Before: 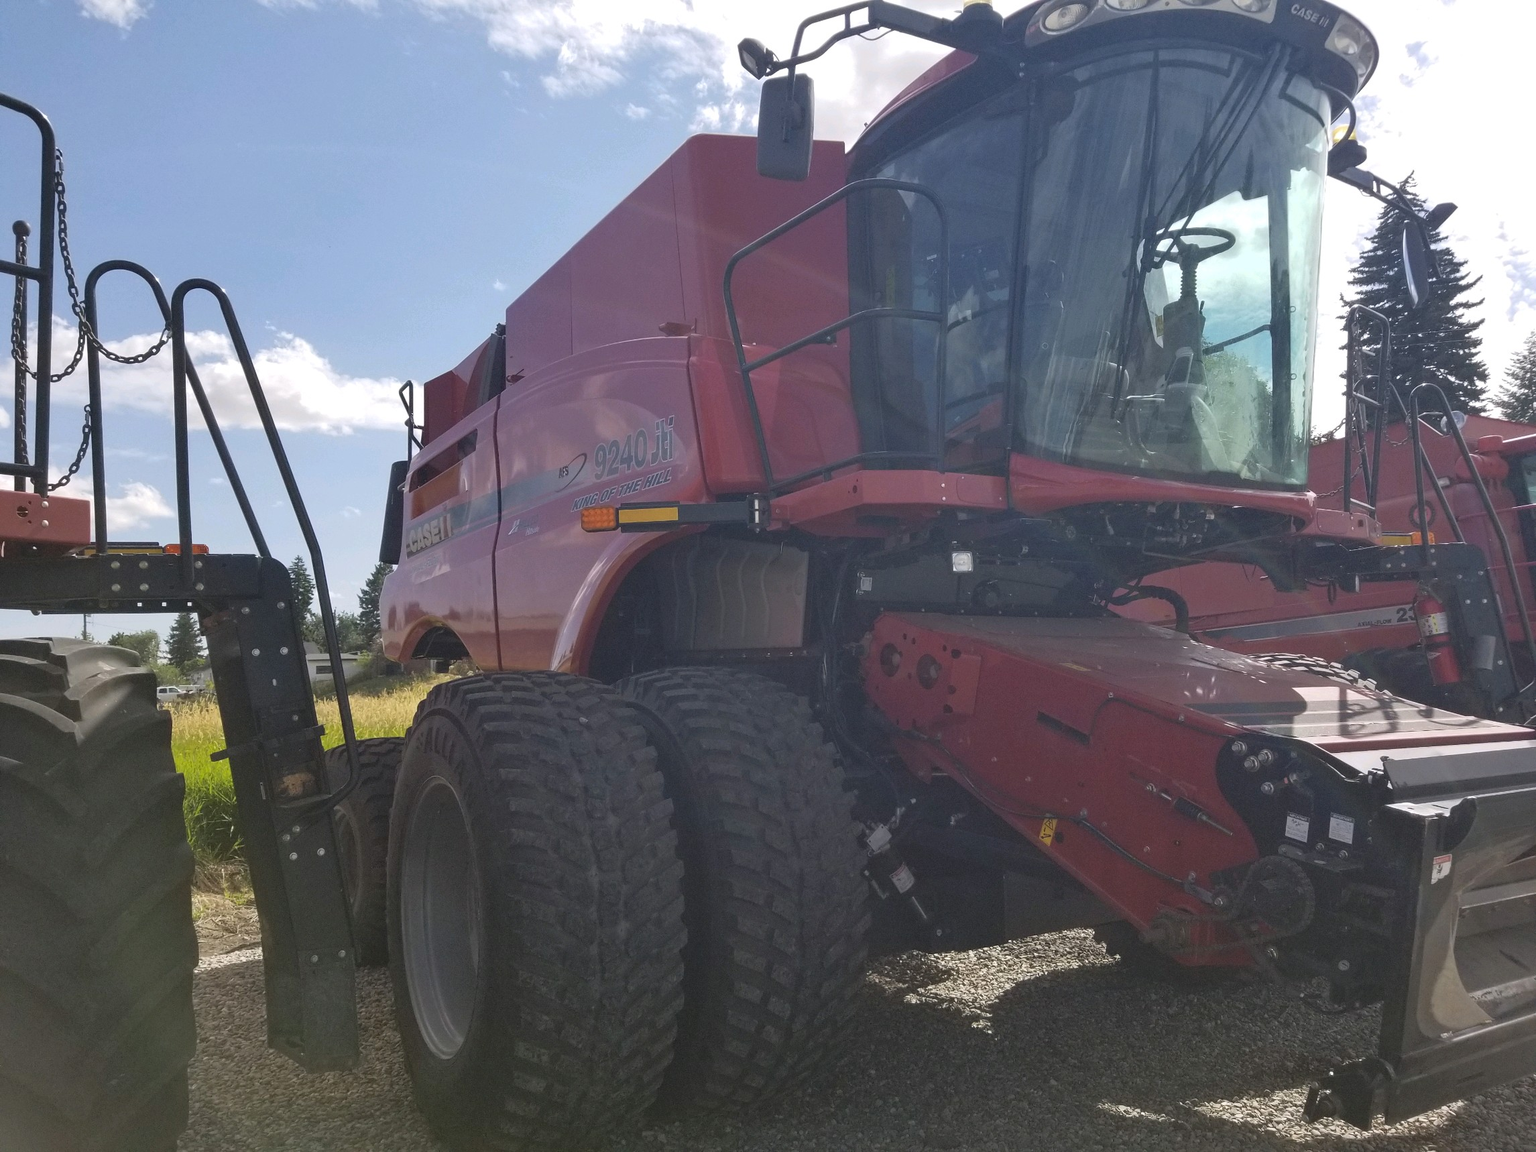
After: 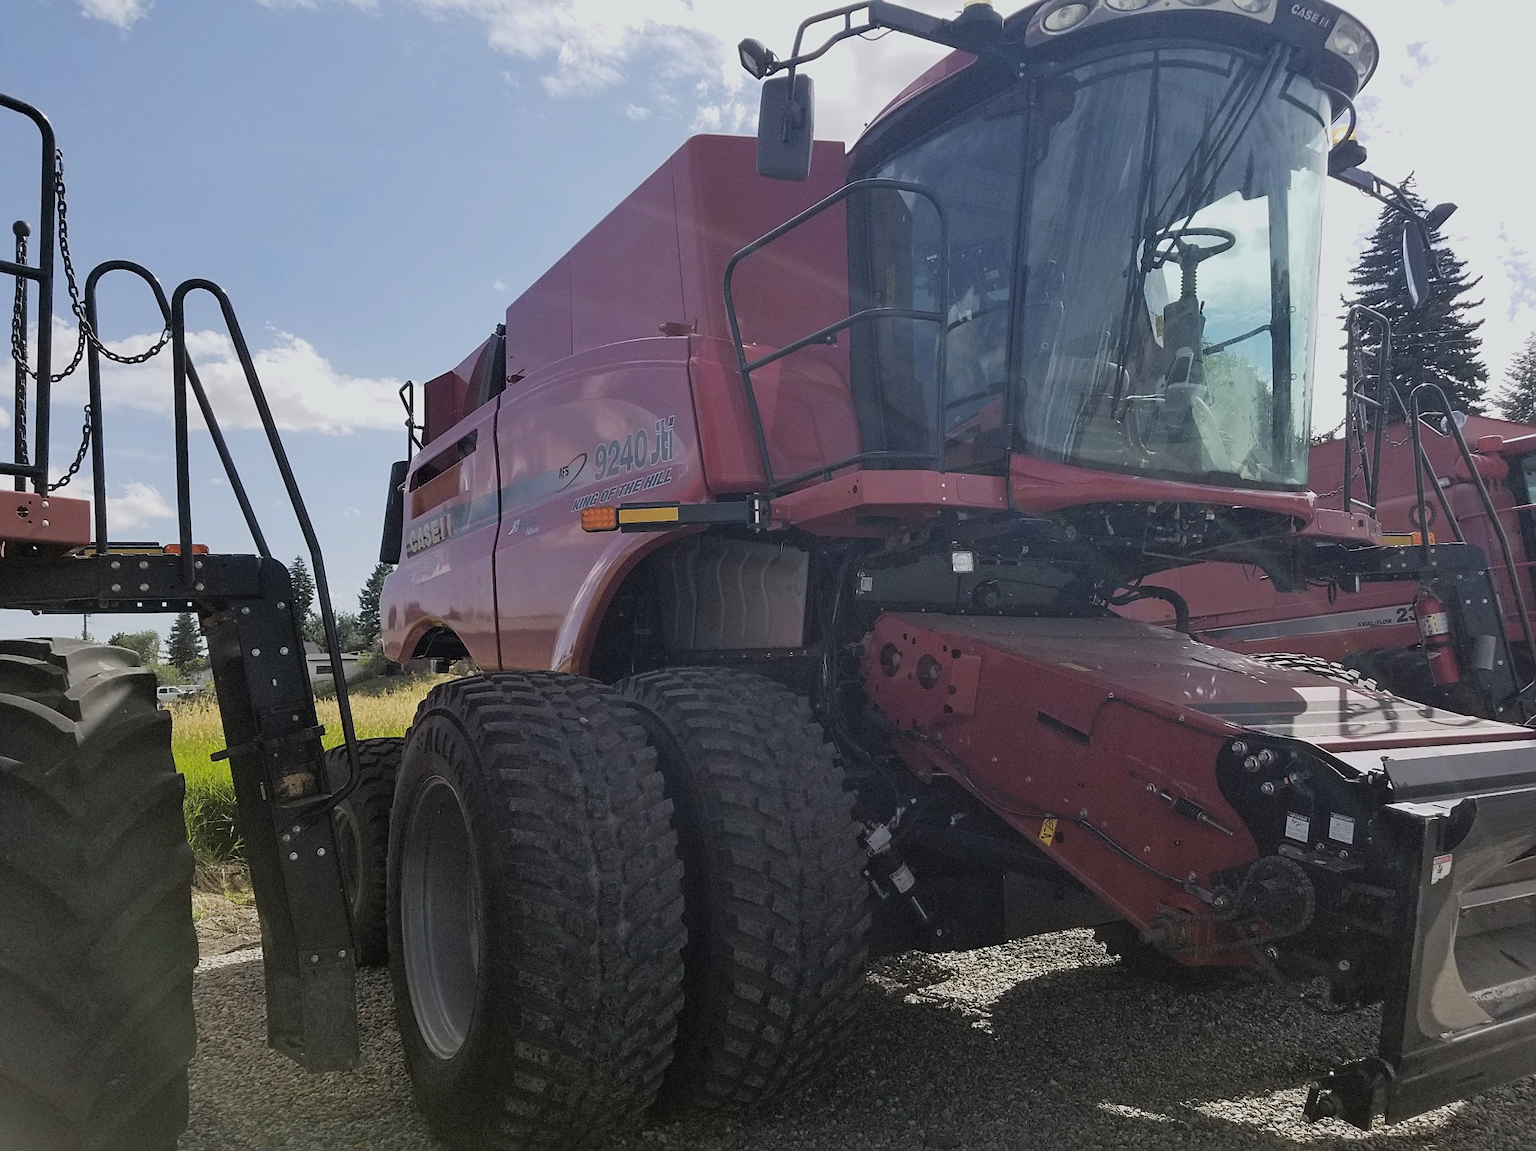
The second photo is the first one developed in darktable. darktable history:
filmic rgb: black relative exposure -5 EV, hardness 2.88, contrast 1.1, highlights saturation mix -20%
sharpen: on, module defaults
white balance: red 0.986, blue 1.01
